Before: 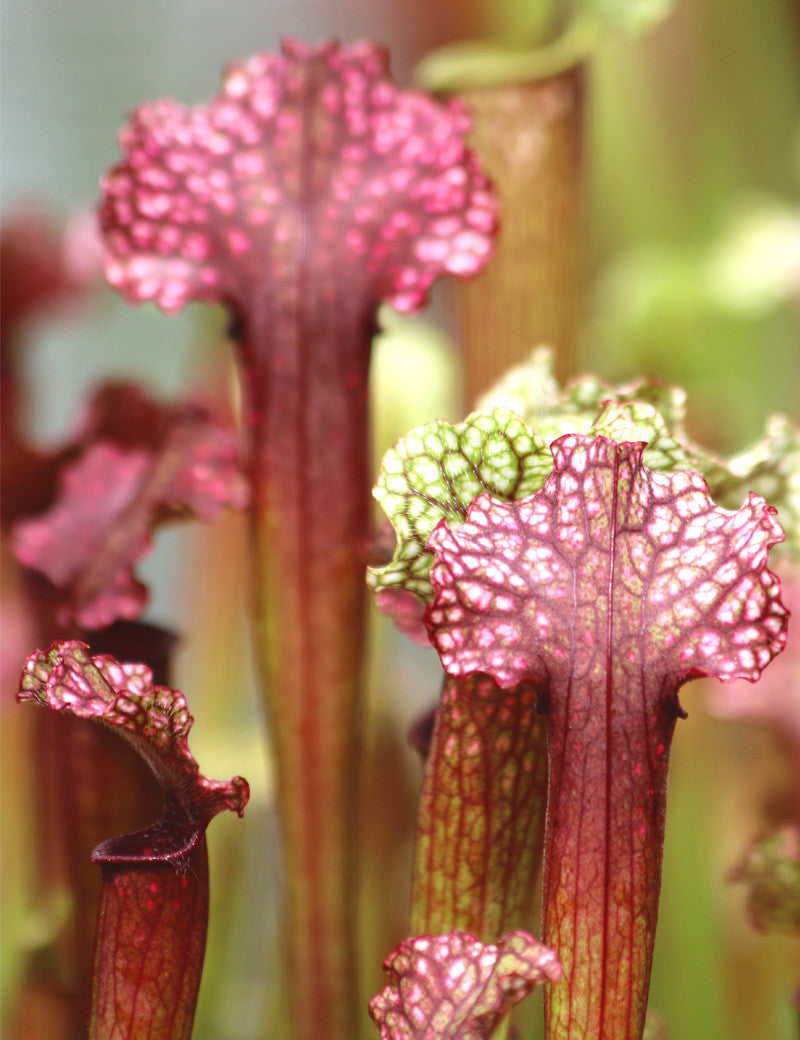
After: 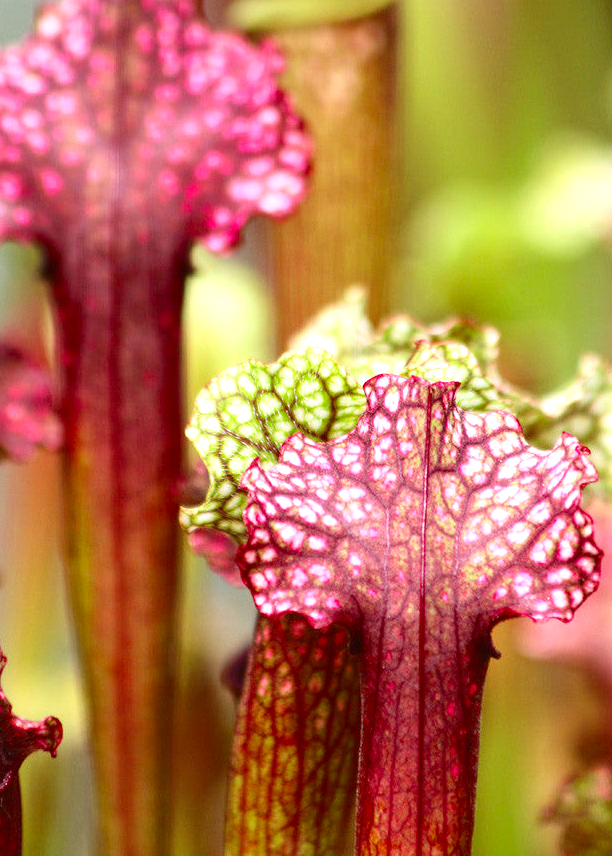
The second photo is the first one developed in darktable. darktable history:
crop: left 23.415%, top 5.838%, bottom 11.833%
contrast brightness saturation: contrast 0.164, saturation 0.318
local contrast: highlights 105%, shadows 103%, detail 119%, midtone range 0.2
